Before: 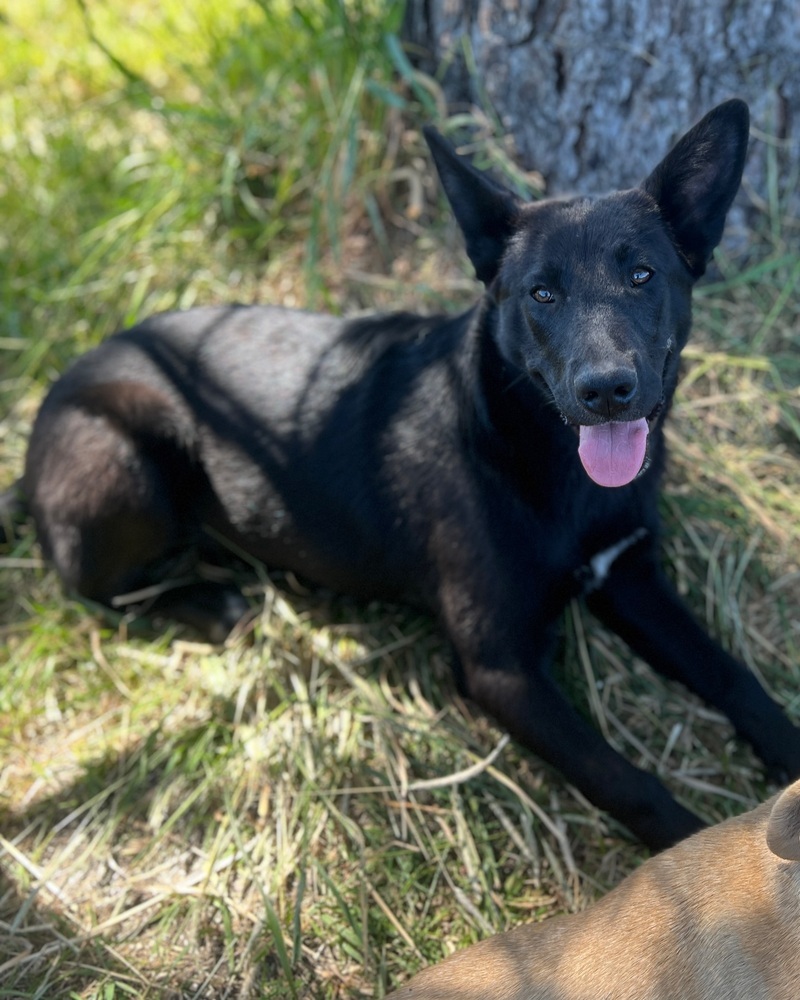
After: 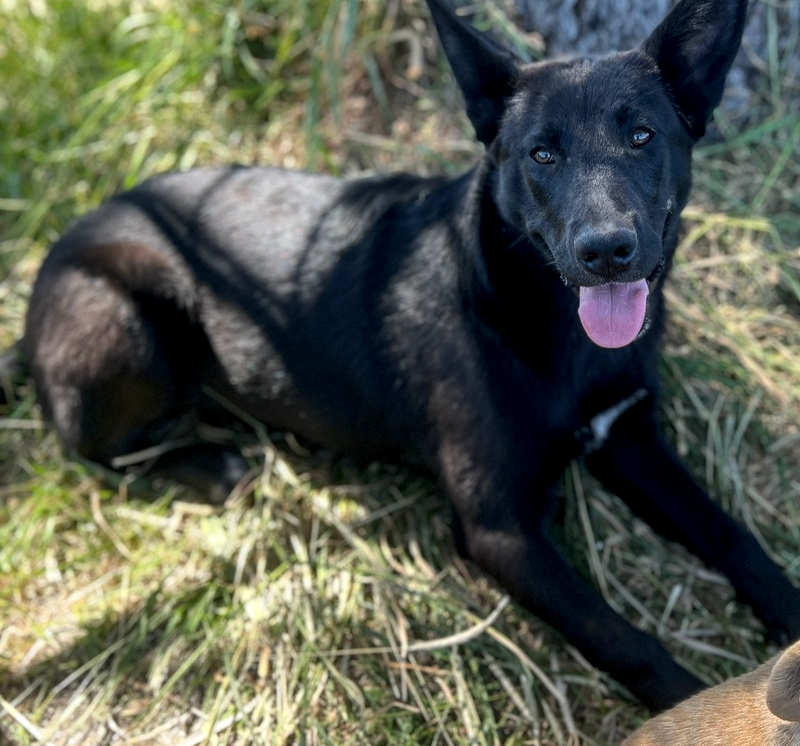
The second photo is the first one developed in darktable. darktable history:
crop: top 13.94%, bottom 11.38%
local contrast: detail 130%
